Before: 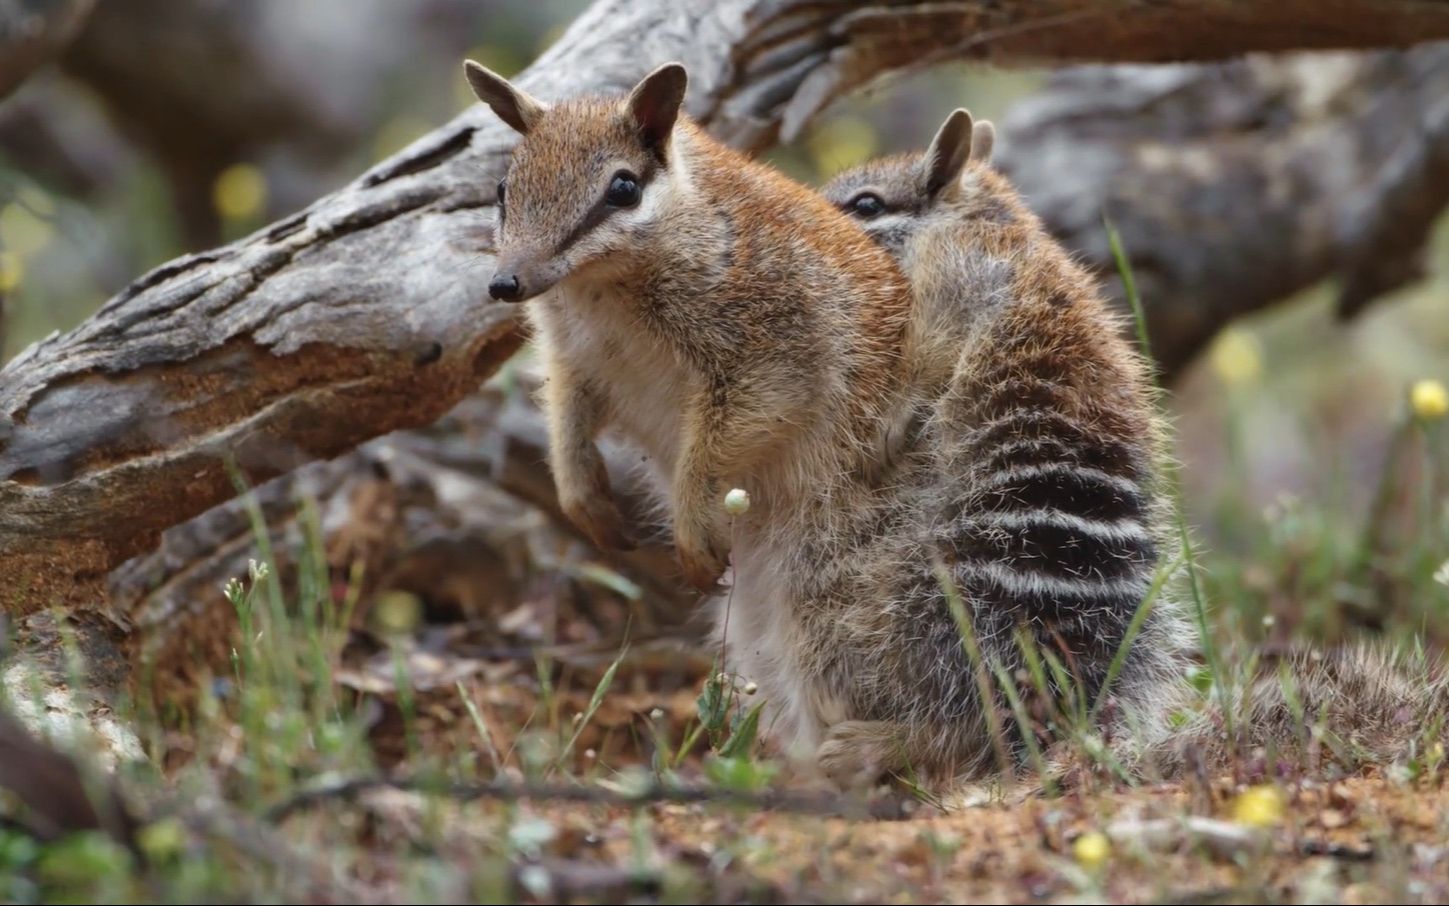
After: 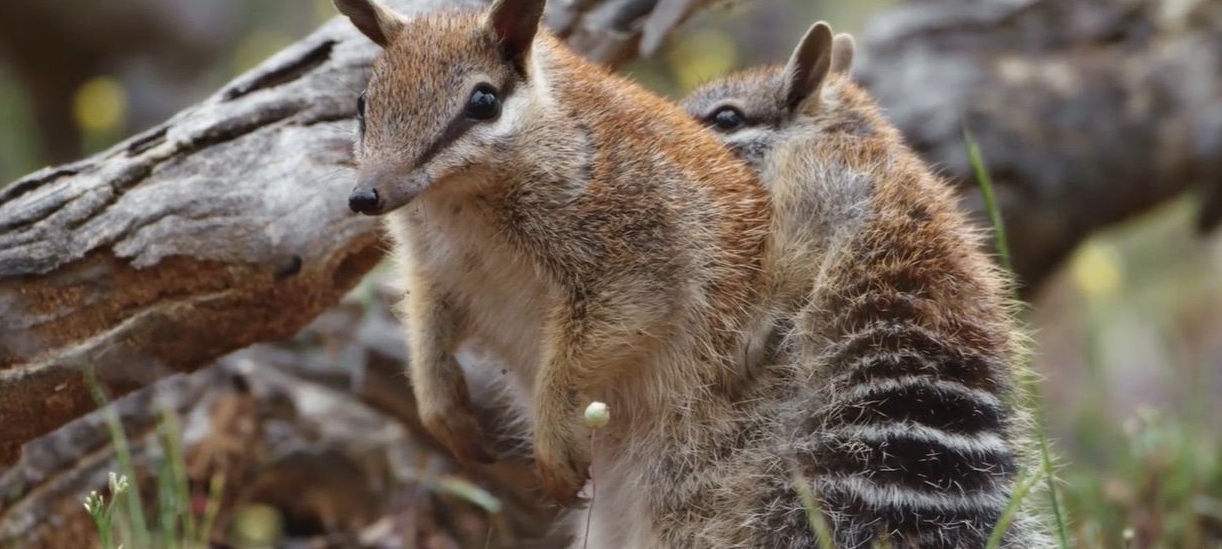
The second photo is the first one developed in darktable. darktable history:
crop and rotate: left 9.663%, top 9.674%, right 5.991%, bottom 29.705%
